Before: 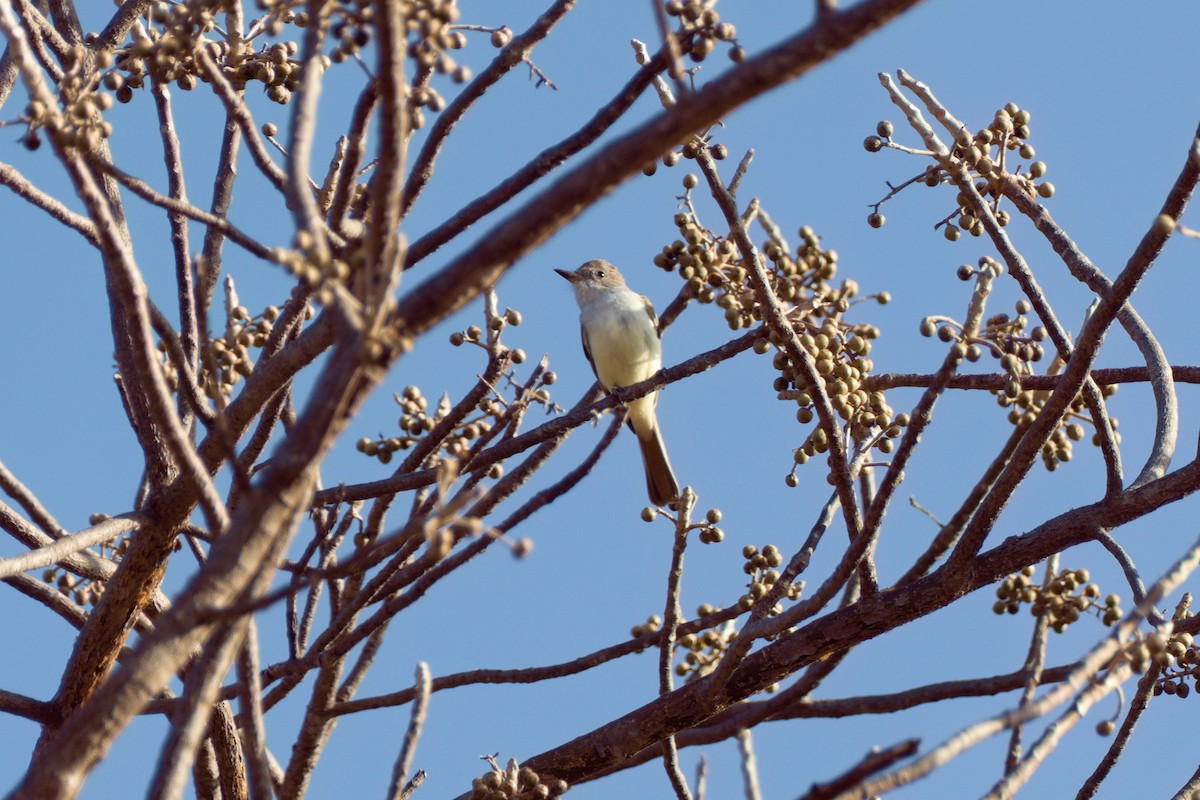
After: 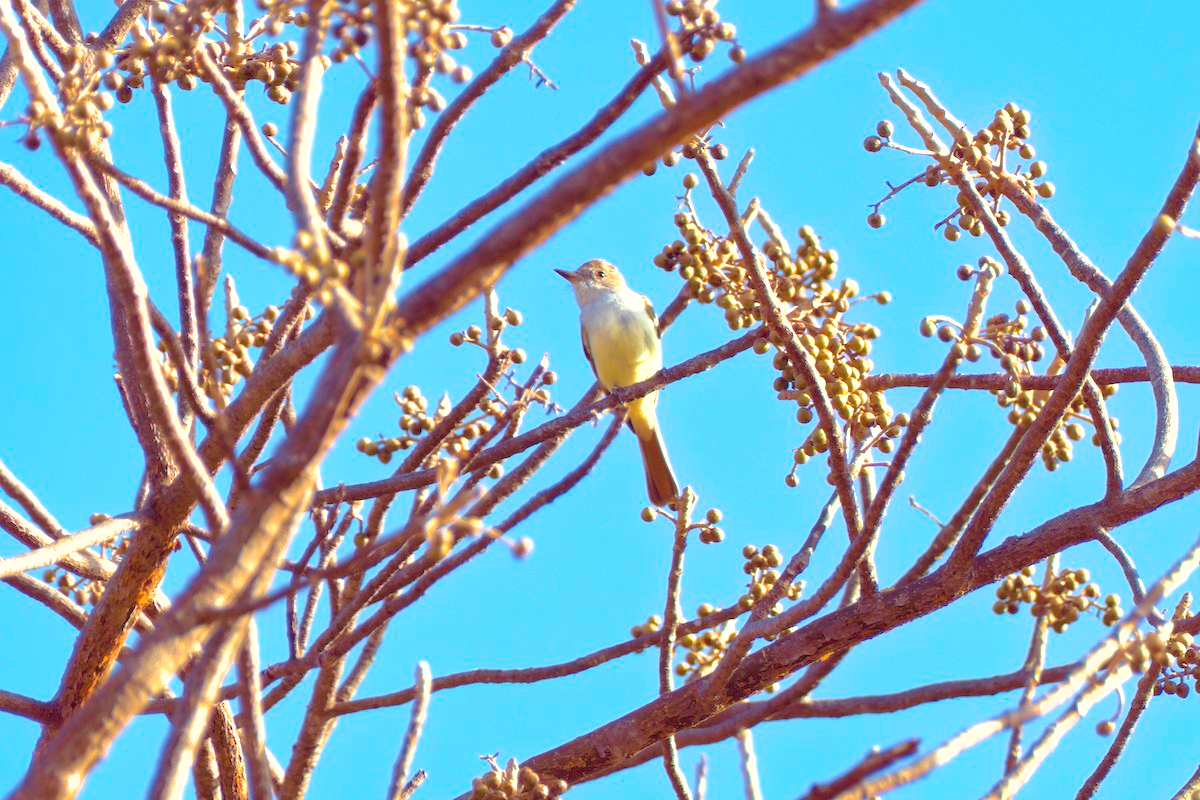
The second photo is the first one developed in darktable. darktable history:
contrast brightness saturation: brightness 0.18, saturation -0.5
color correction: saturation 3
exposure: exposure 0.95 EV, compensate highlight preservation false
shadows and highlights: on, module defaults
